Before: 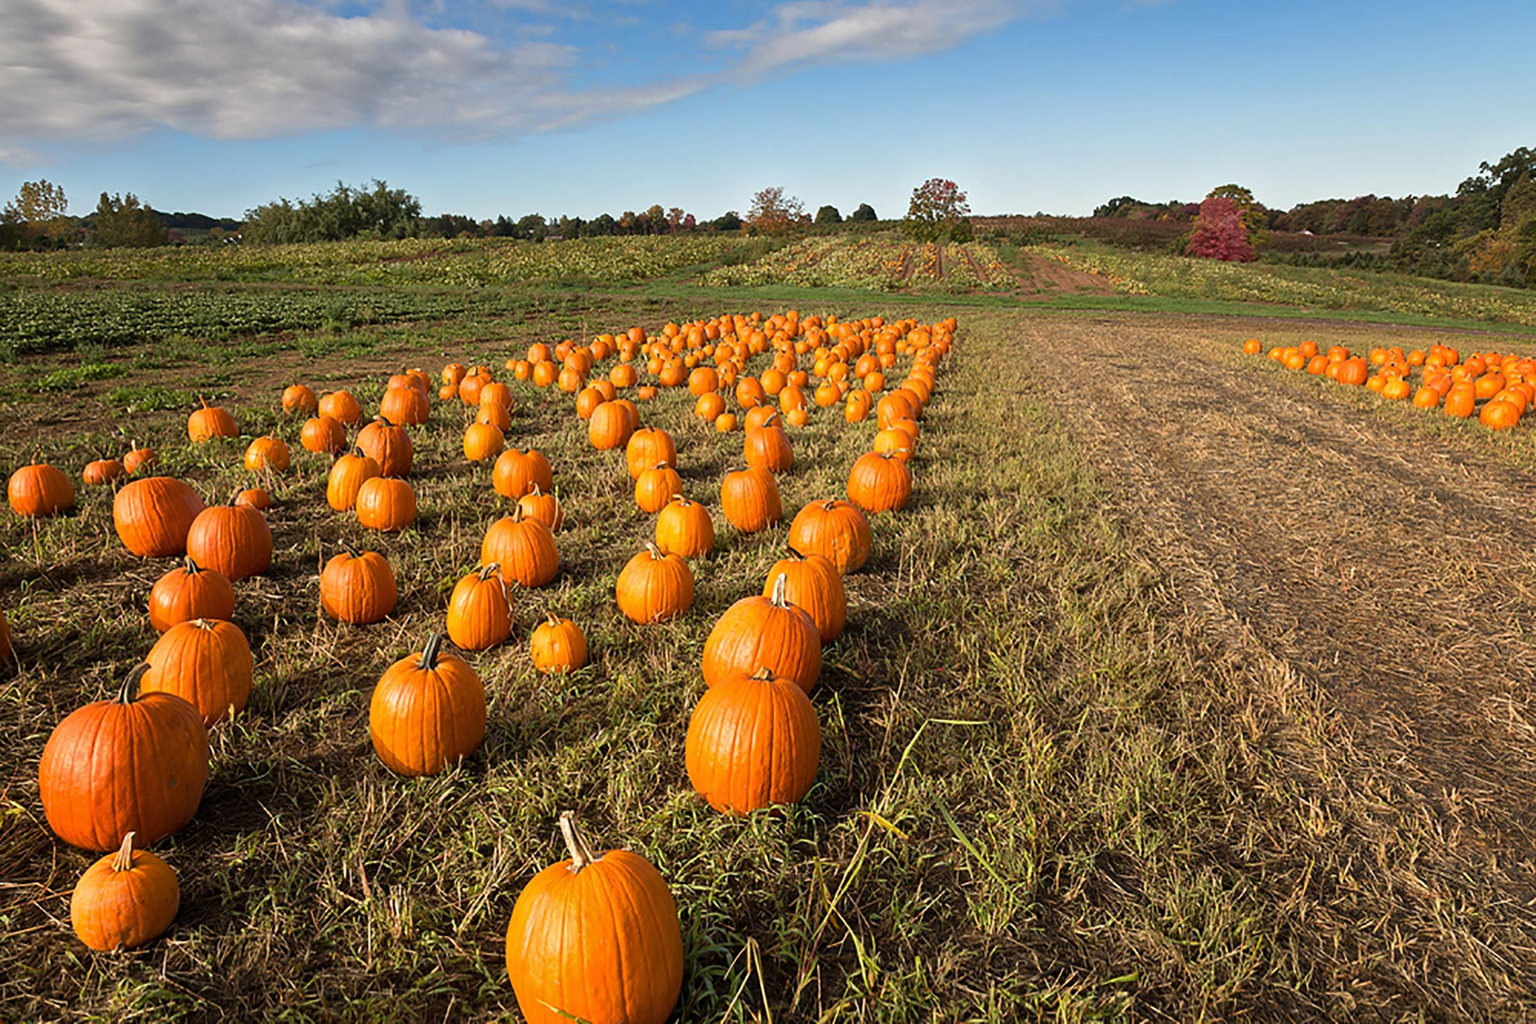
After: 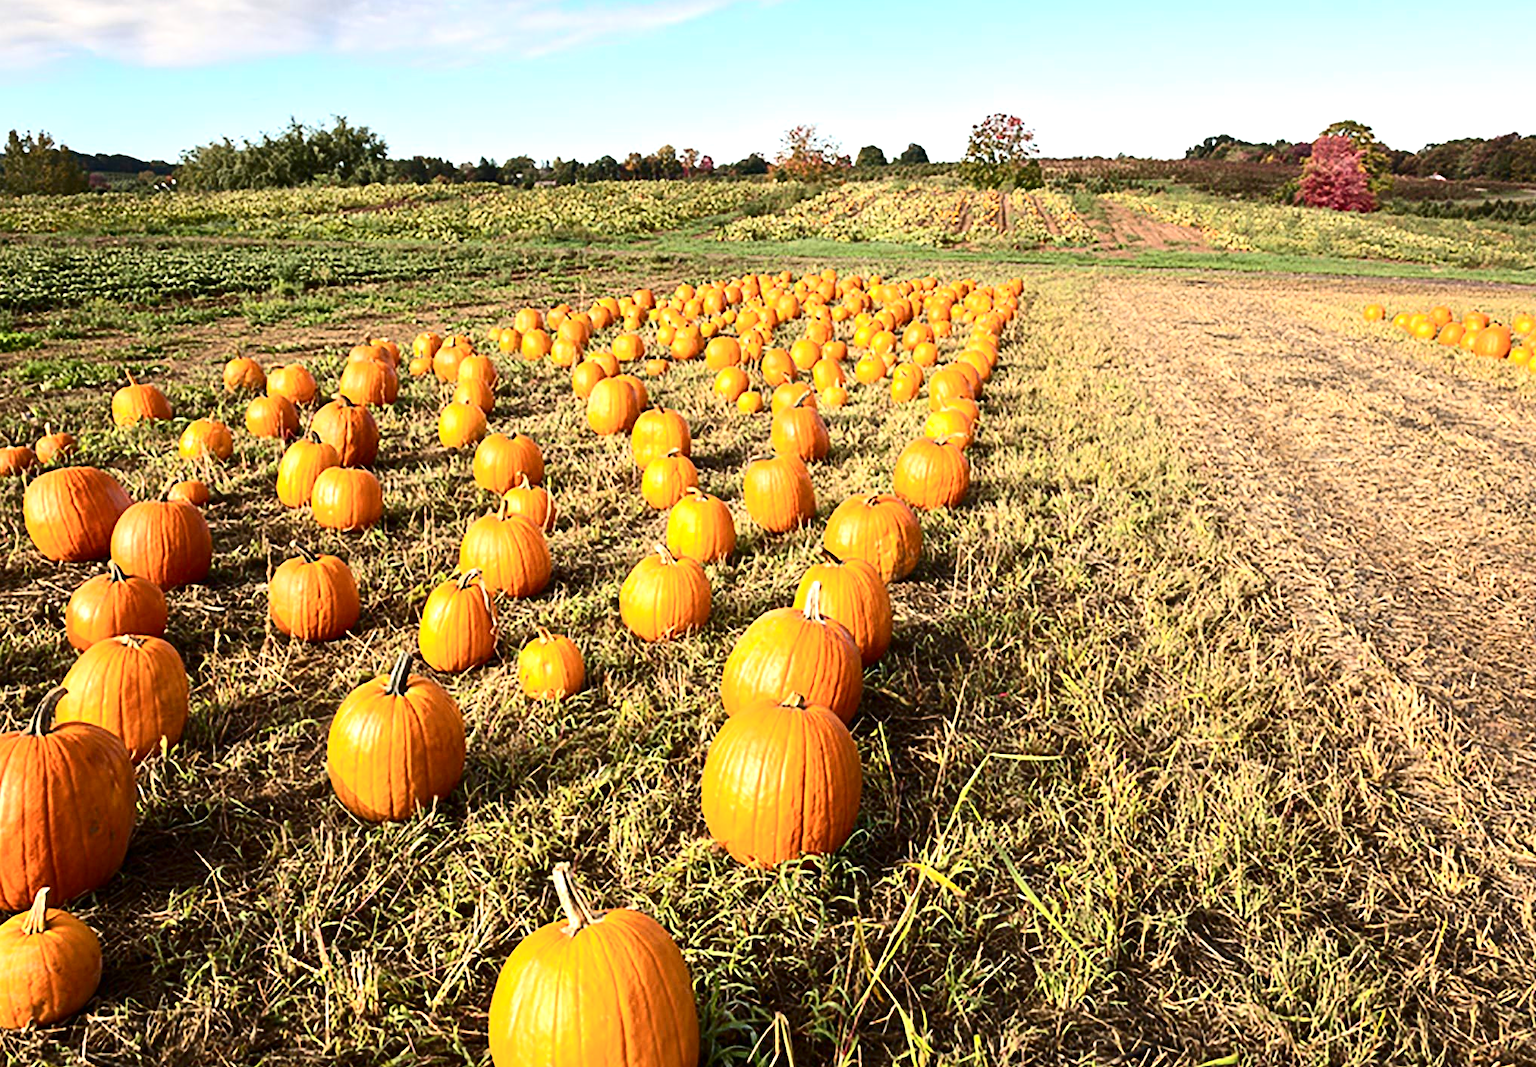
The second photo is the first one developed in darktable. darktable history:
crop: left 6.092%, top 8.136%, right 9.527%, bottom 3.813%
exposure: exposure 1.001 EV, compensate exposure bias true, compensate highlight preservation false
tone equalizer: edges refinement/feathering 500, mask exposure compensation -1.57 EV, preserve details no
contrast brightness saturation: contrast 0.295
